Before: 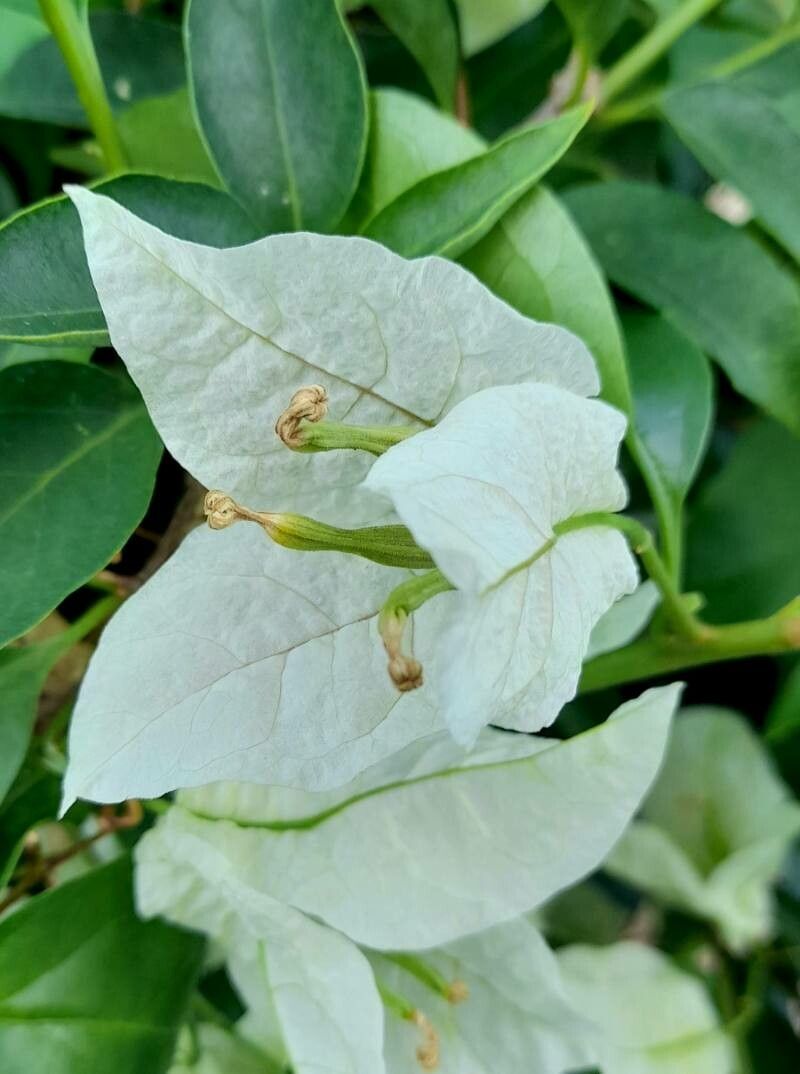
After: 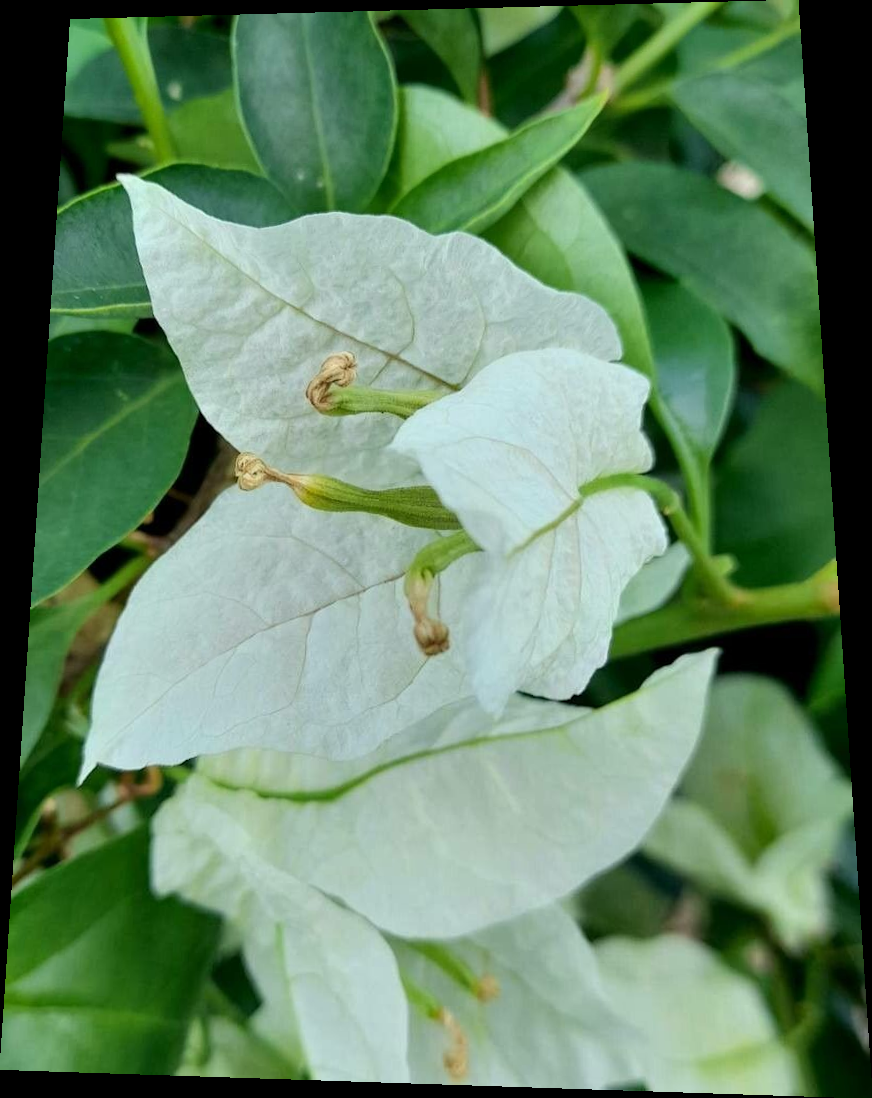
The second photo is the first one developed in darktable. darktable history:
bloom: size 3%, threshold 100%, strength 0%
rotate and perspective: rotation 0.128°, lens shift (vertical) -0.181, lens shift (horizontal) -0.044, shear 0.001, automatic cropping off
white balance: red 1, blue 1
